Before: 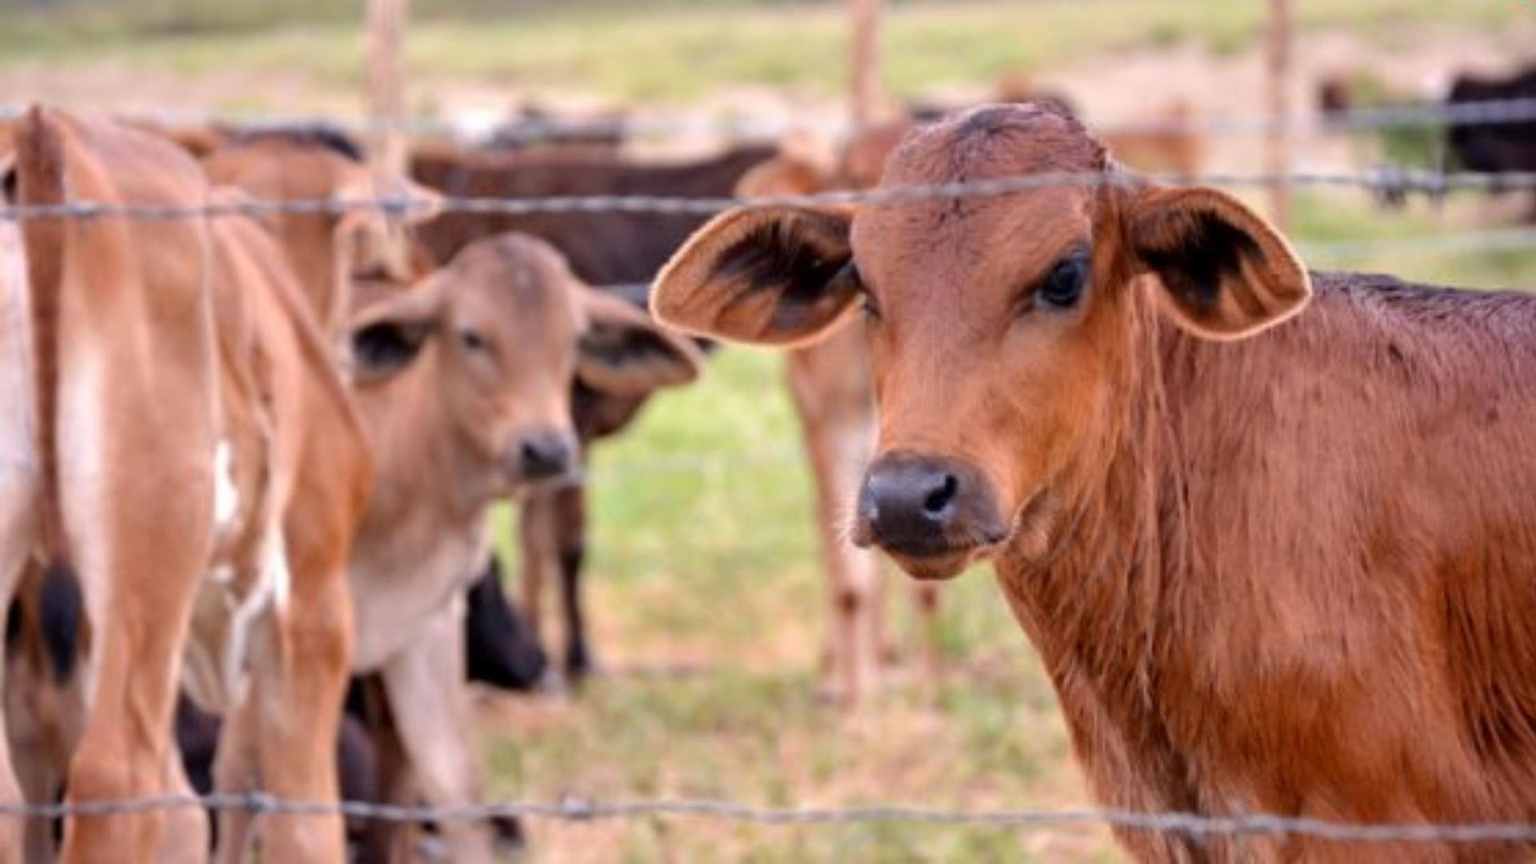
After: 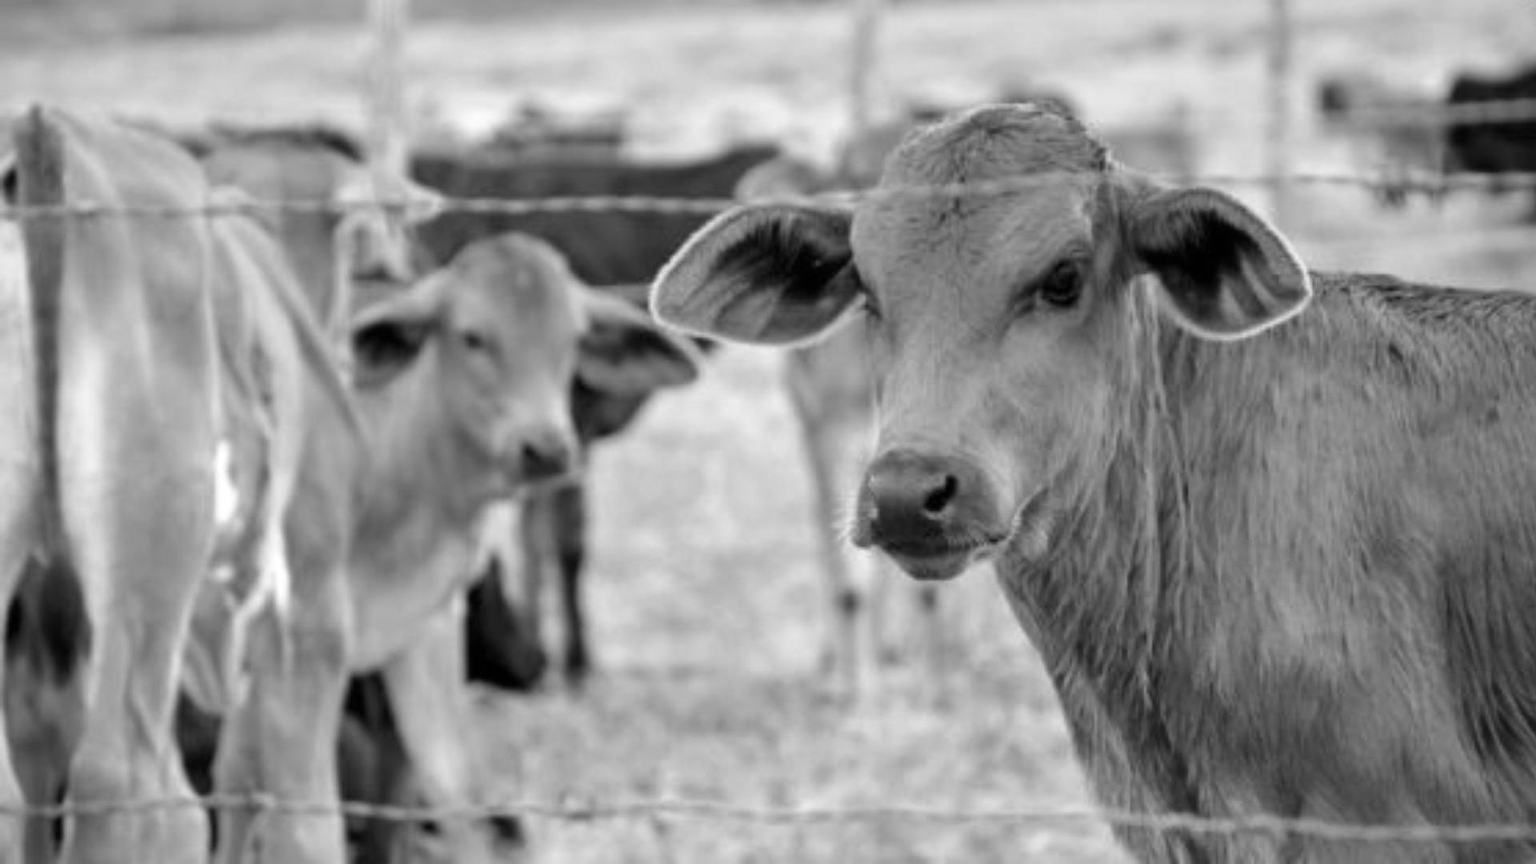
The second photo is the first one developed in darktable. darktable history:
monochrome: a 26.22, b 42.67, size 0.8
exposure: exposure 0.191 EV, compensate highlight preservation false
